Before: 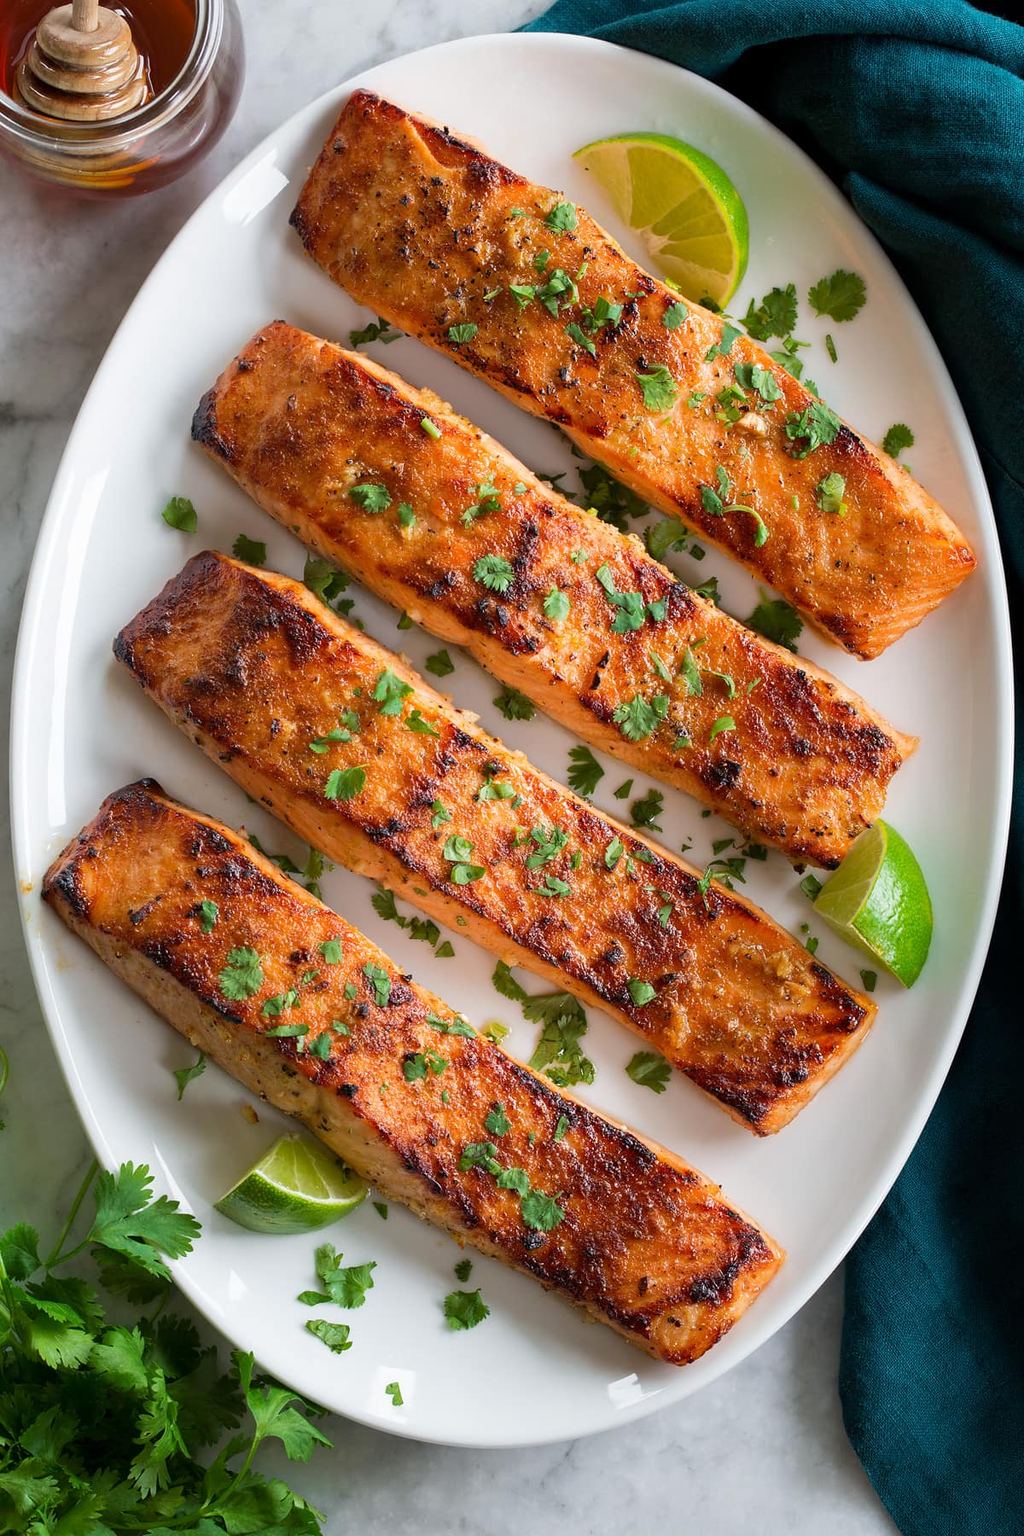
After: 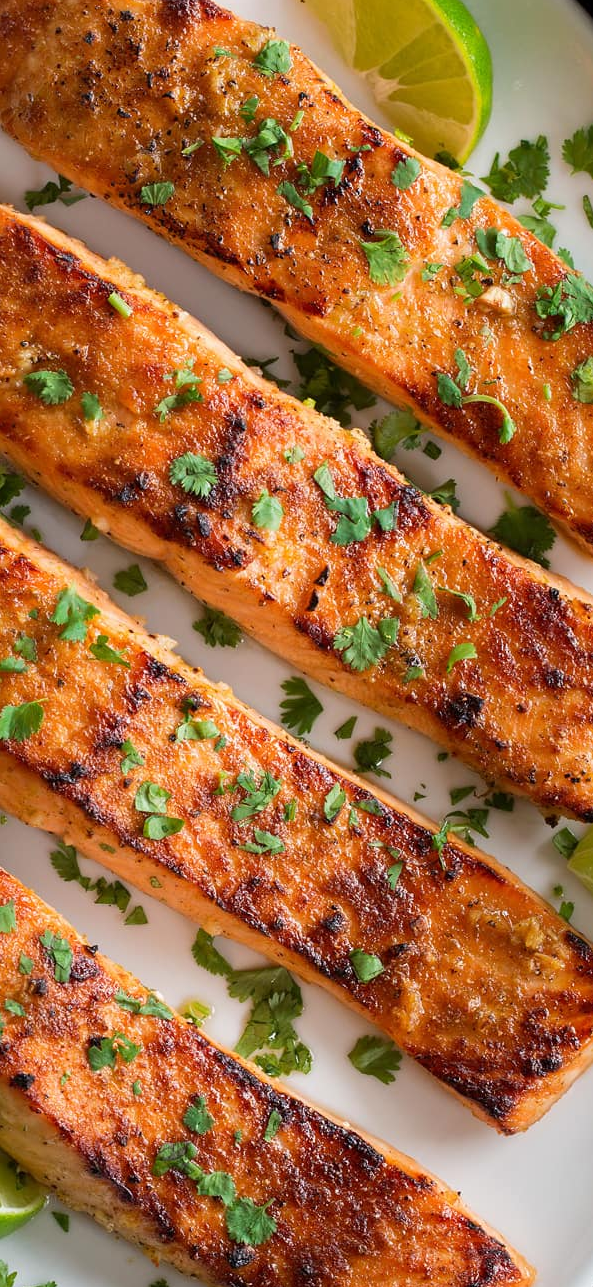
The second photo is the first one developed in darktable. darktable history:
crop: left 32.164%, top 10.949%, right 18.406%, bottom 17.539%
